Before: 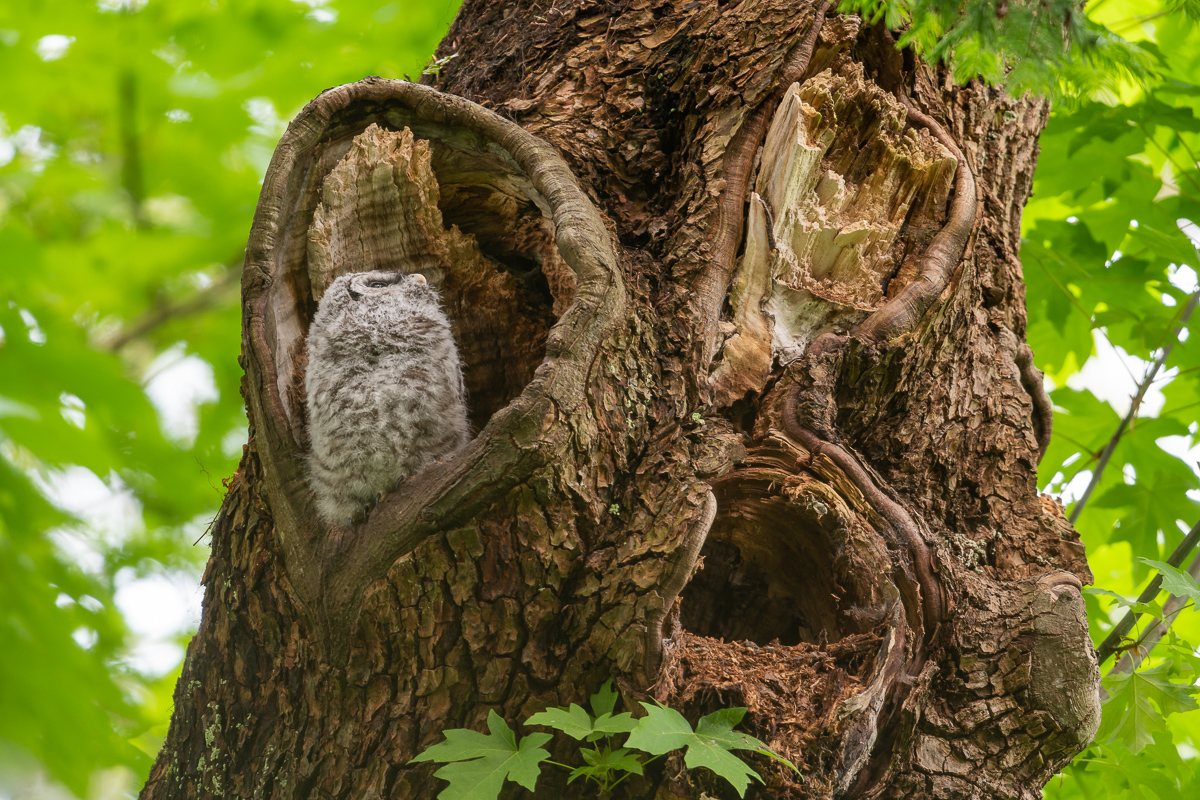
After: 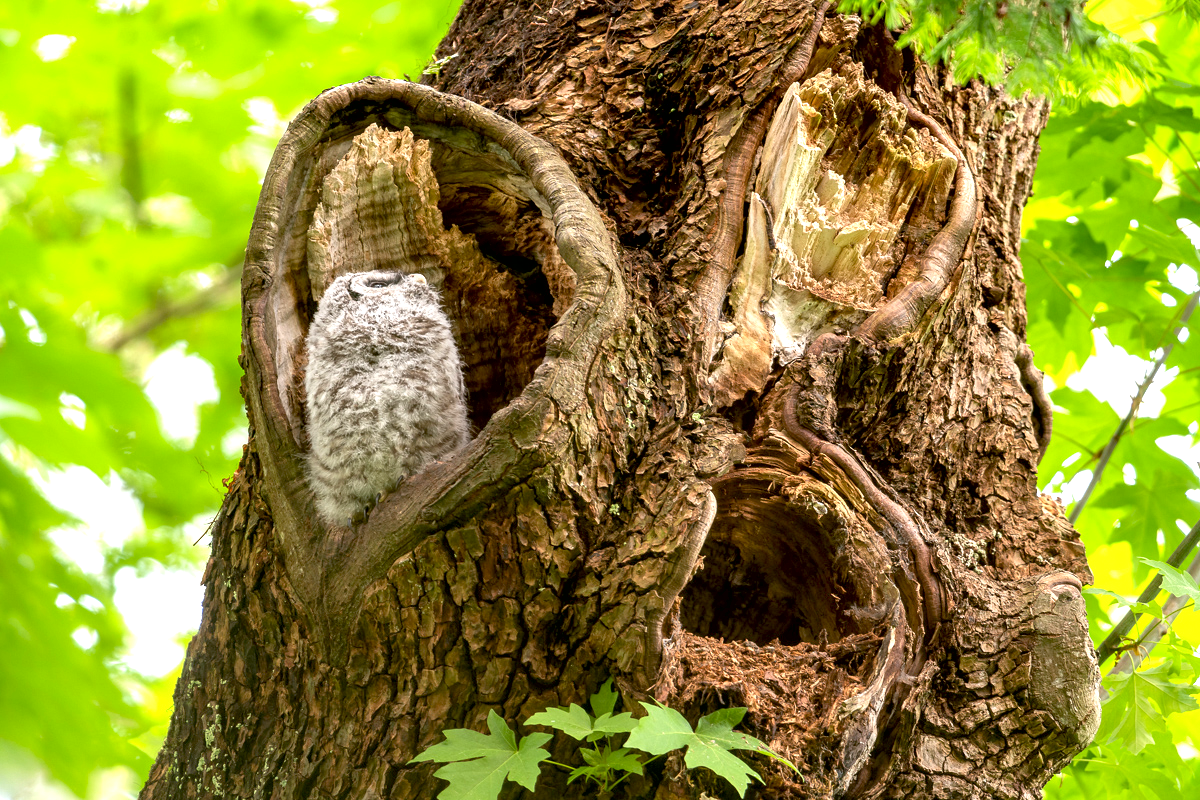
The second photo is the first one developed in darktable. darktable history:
exposure: black level correction 0.01, exposure 1 EV, compensate exposure bias true, compensate highlight preservation false
contrast equalizer: octaves 7, y [[0.5, 0.5, 0.472, 0.5, 0.5, 0.5], [0.5 ×6], [0.5 ×6], [0 ×6], [0 ×6]]
contrast brightness saturation: saturation -0.042
